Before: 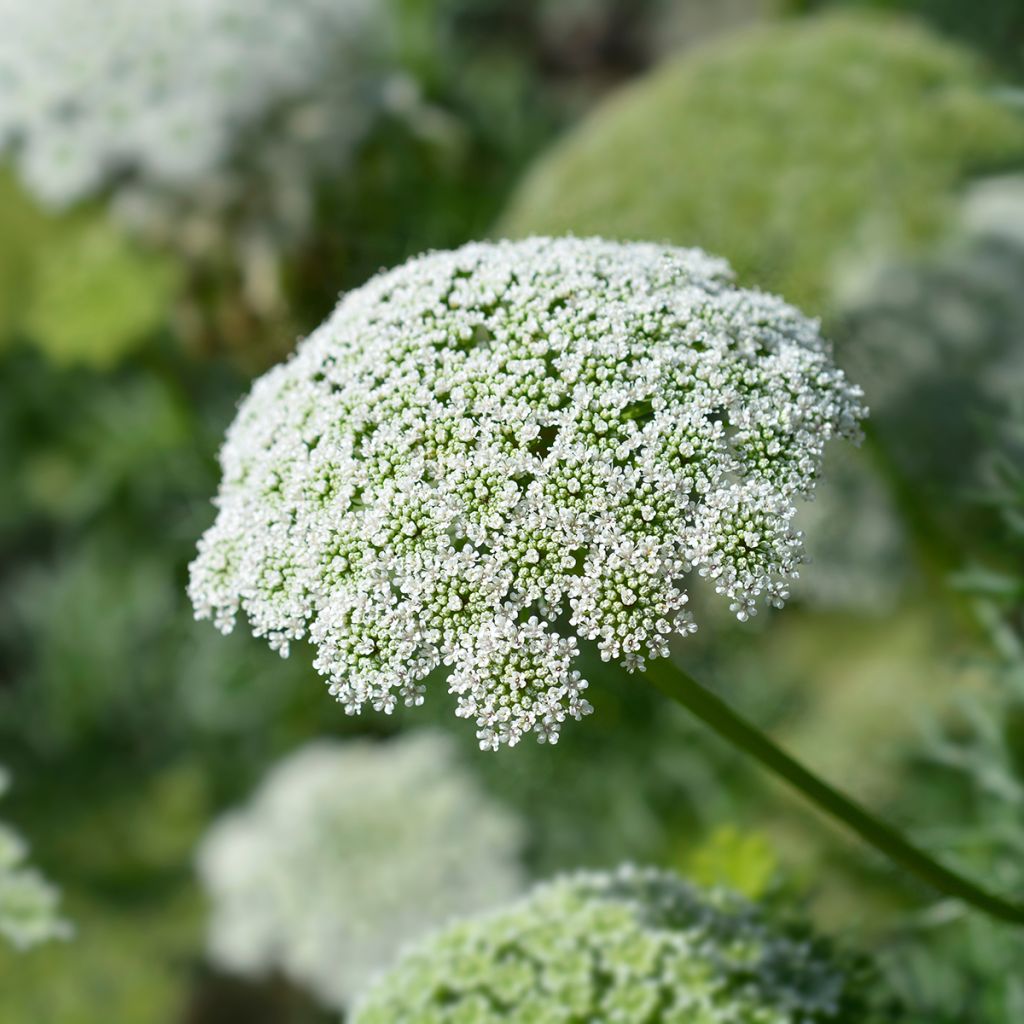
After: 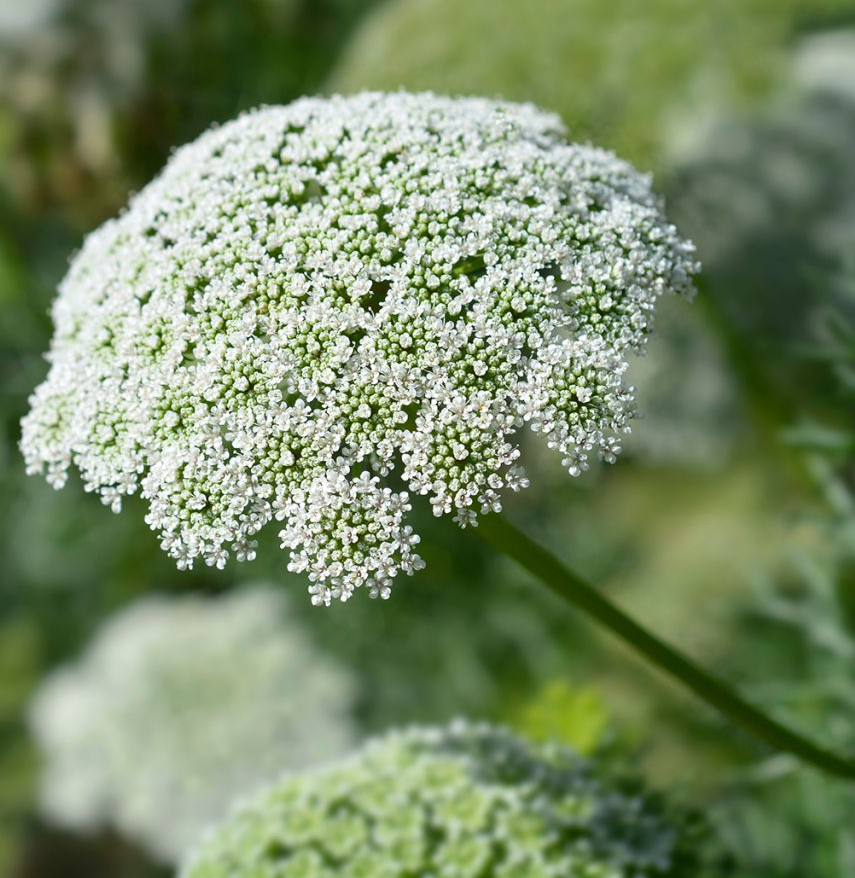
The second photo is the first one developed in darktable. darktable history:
crop: left 16.412%, top 14.171%
